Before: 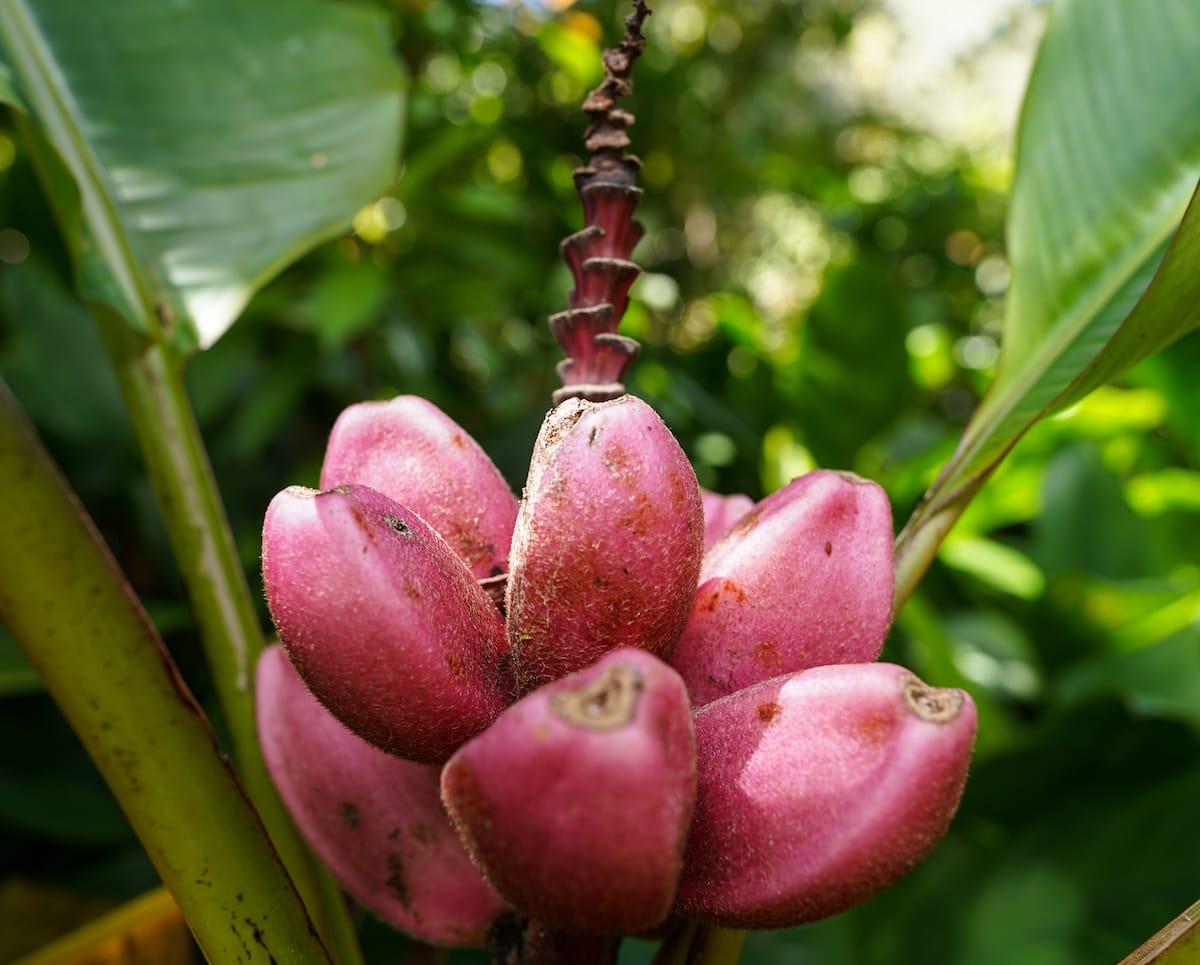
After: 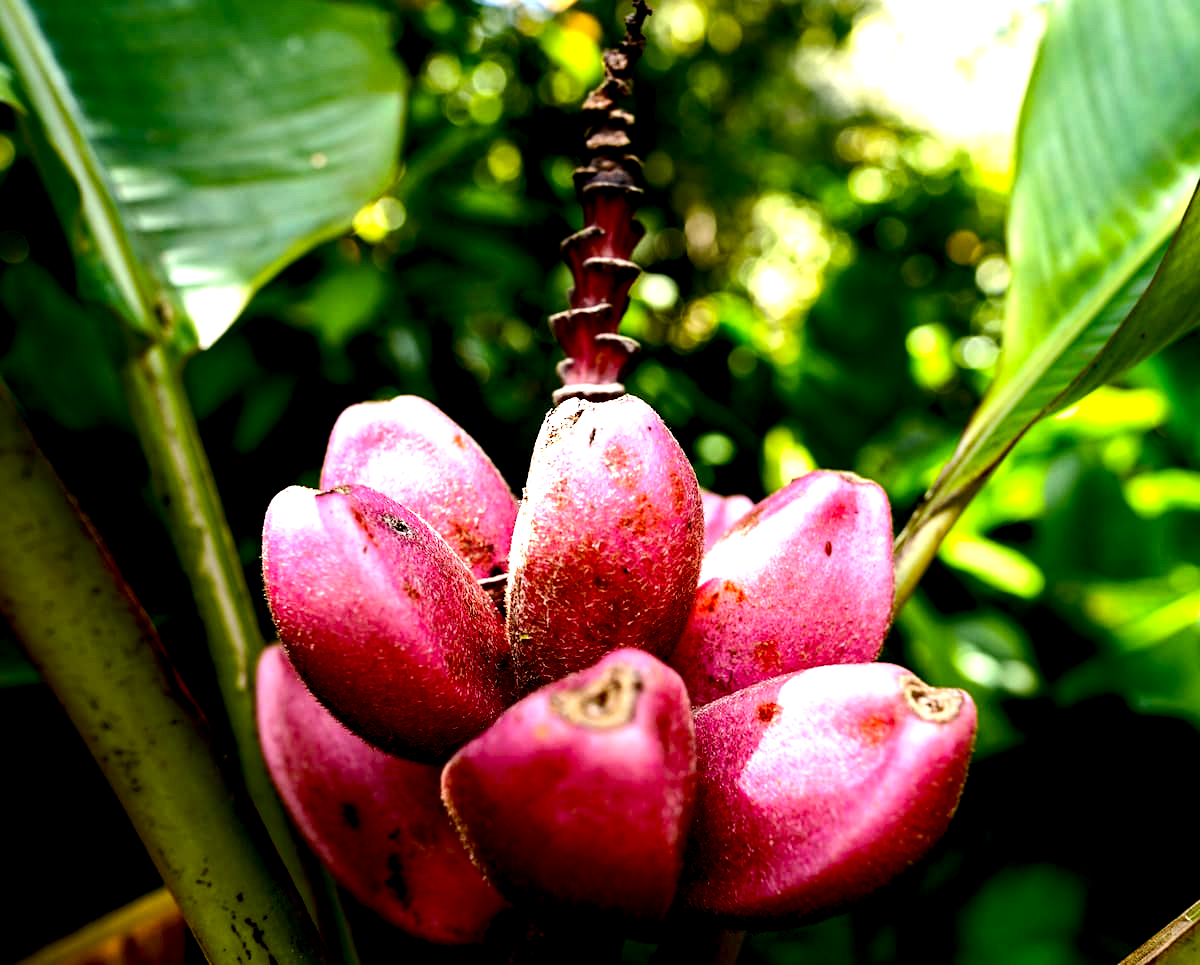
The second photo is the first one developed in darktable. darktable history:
exposure: black level correction 0.031, exposure 0.304 EV, compensate highlight preservation false
haze removal: compatibility mode true, adaptive false
tone equalizer: -8 EV -1.08 EV, -7 EV -1.01 EV, -6 EV -0.867 EV, -5 EV -0.578 EV, -3 EV 0.578 EV, -2 EV 0.867 EV, -1 EV 1.01 EV, +0 EV 1.08 EV, edges refinement/feathering 500, mask exposure compensation -1.57 EV, preserve details no
